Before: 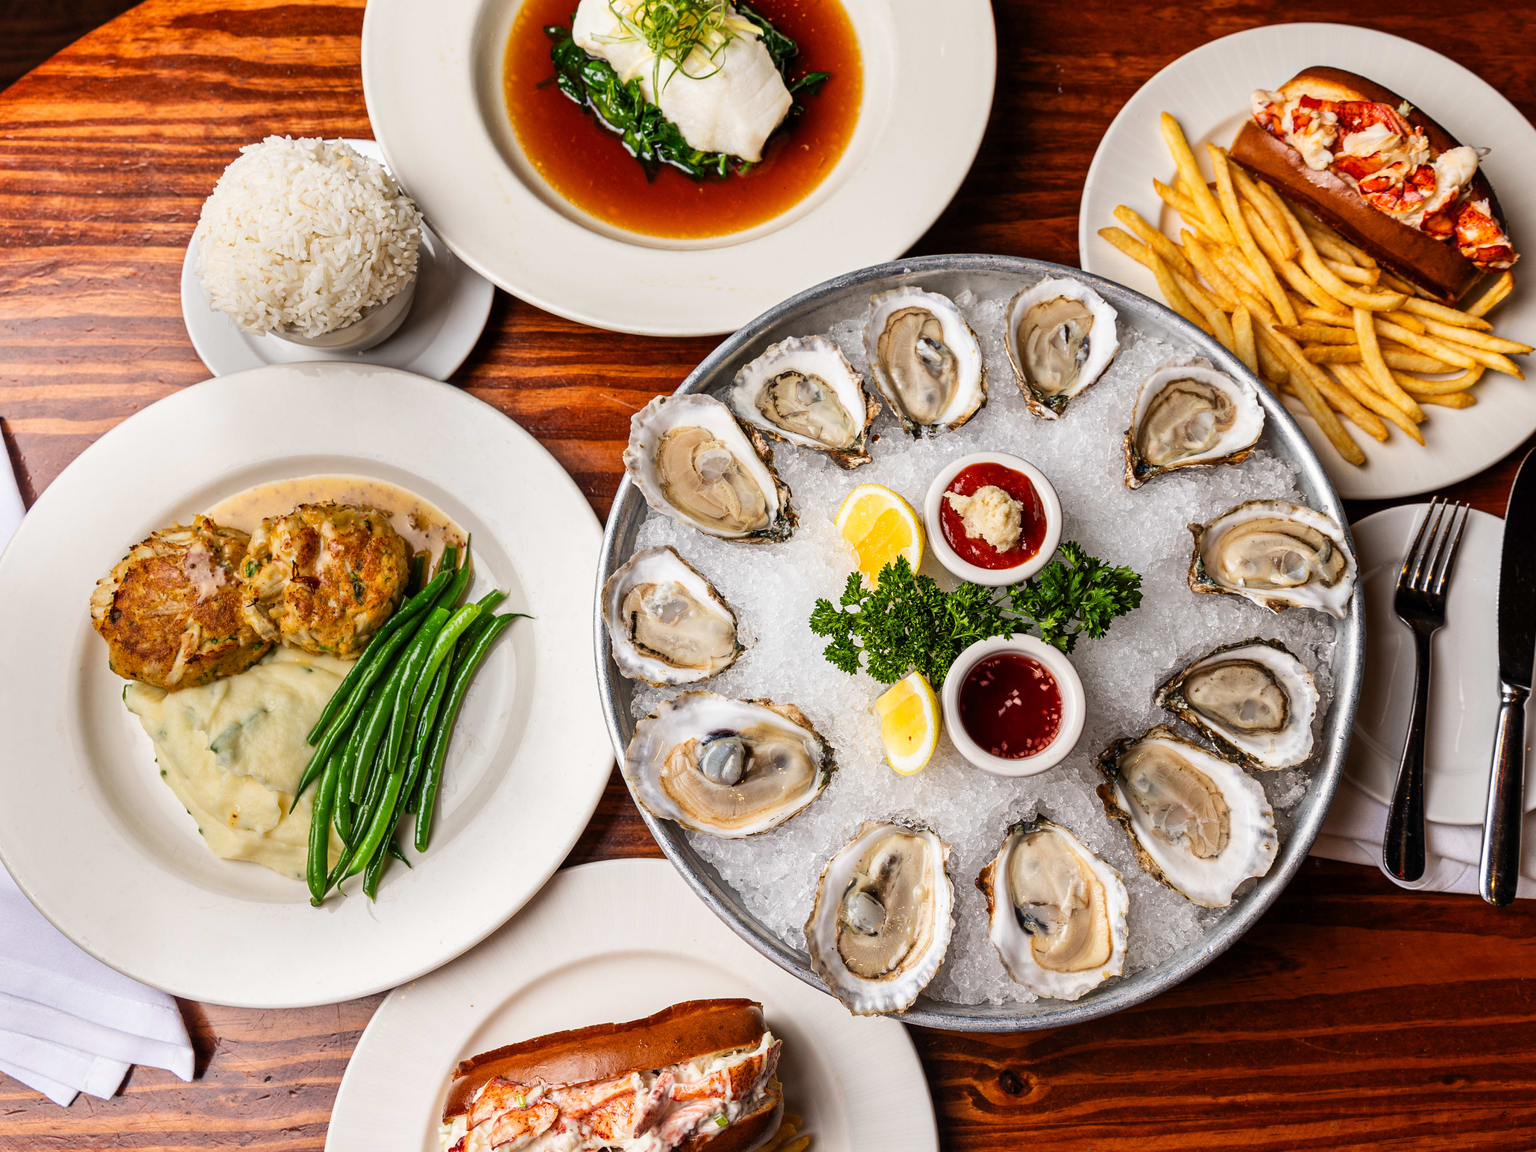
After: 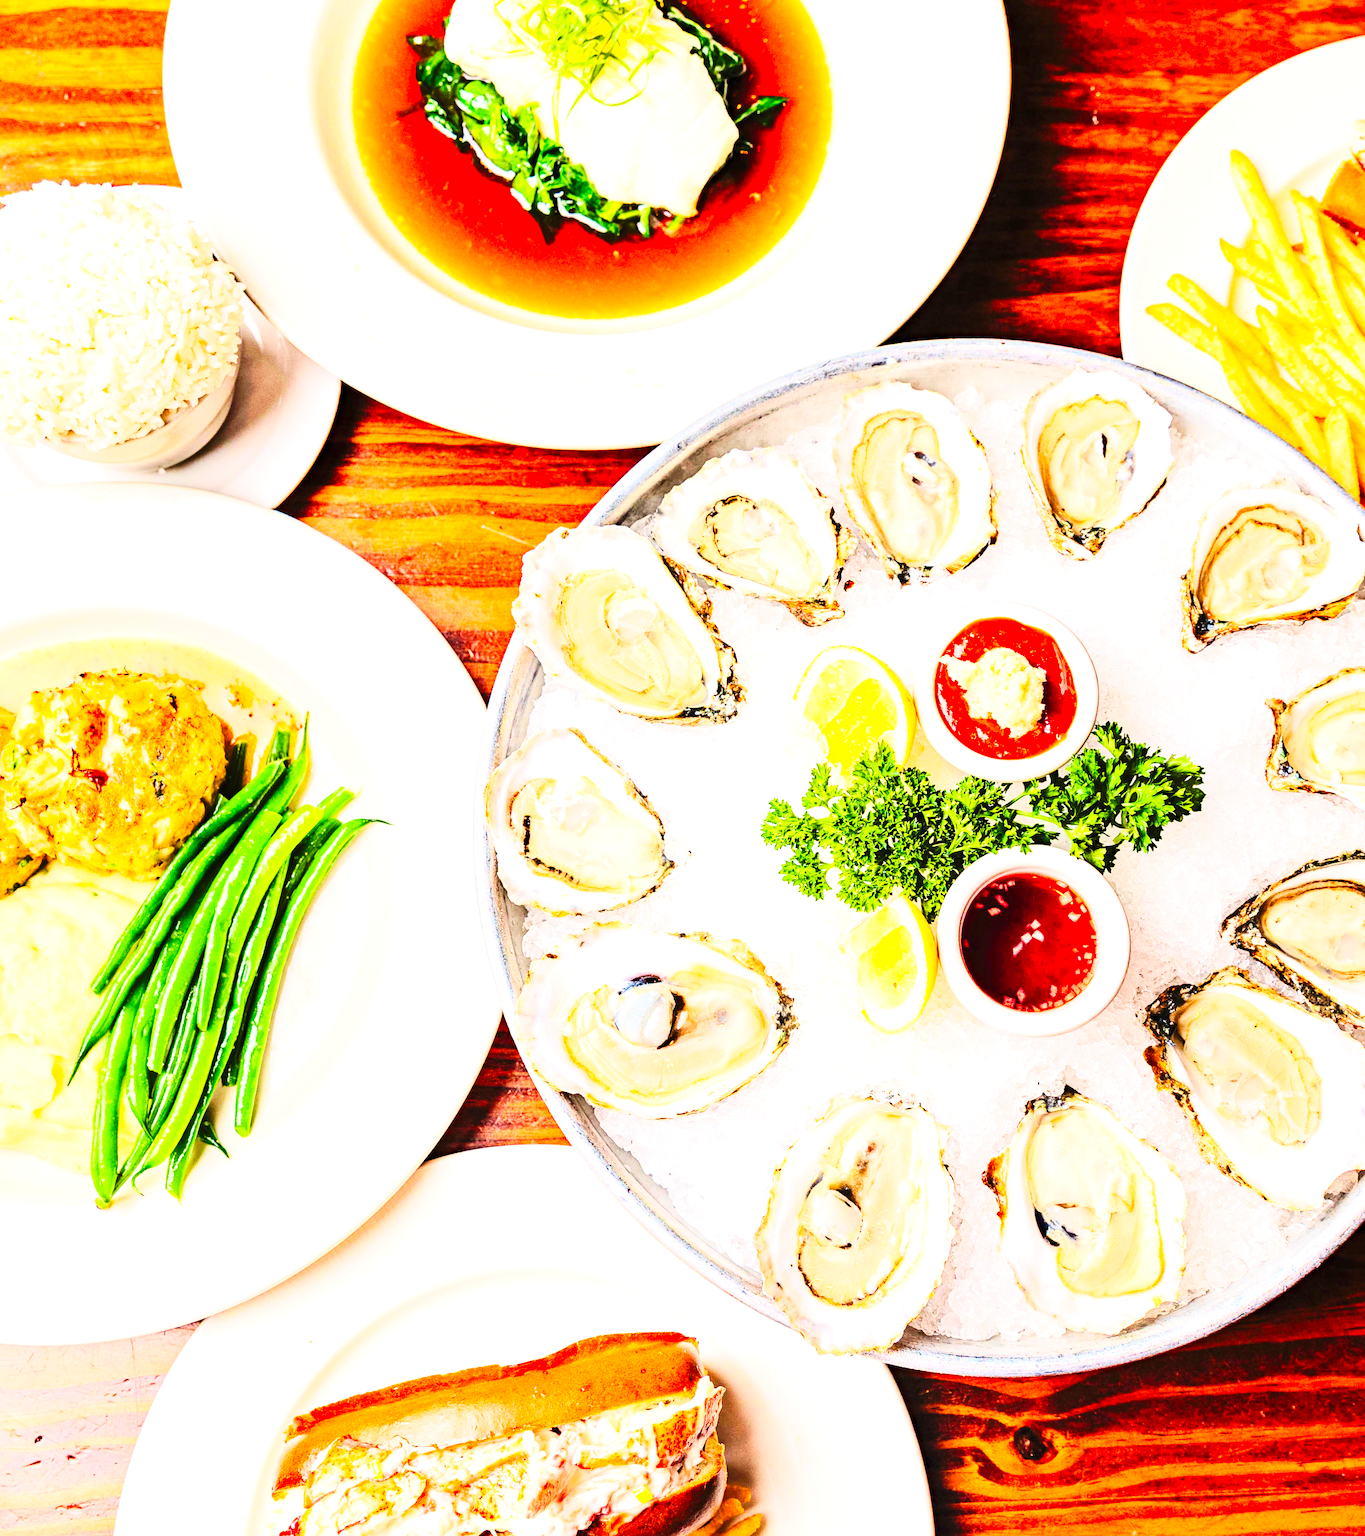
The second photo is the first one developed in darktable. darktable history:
contrast brightness saturation: contrast 0.202, brightness 0.161, saturation 0.228
tone equalizer: -7 EV 0.161 EV, -6 EV 0.628 EV, -5 EV 1.11 EV, -4 EV 1.32 EV, -3 EV 1.18 EV, -2 EV 0.6 EV, -1 EV 0.157 EV, edges refinement/feathering 500, mask exposure compensation -1.57 EV, preserve details no
exposure: exposure 0.951 EV, compensate exposure bias true, compensate highlight preservation false
levels: levels [0, 0.478, 1]
base curve: curves: ch0 [(0, 0) (0.032, 0.025) (0.121, 0.166) (0.206, 0.329) (0.605, 0.79) (1, 1)], preserve colors none
crop and rotate: left 15.574%, right 17.751%
haze removal: compatibility mode true
